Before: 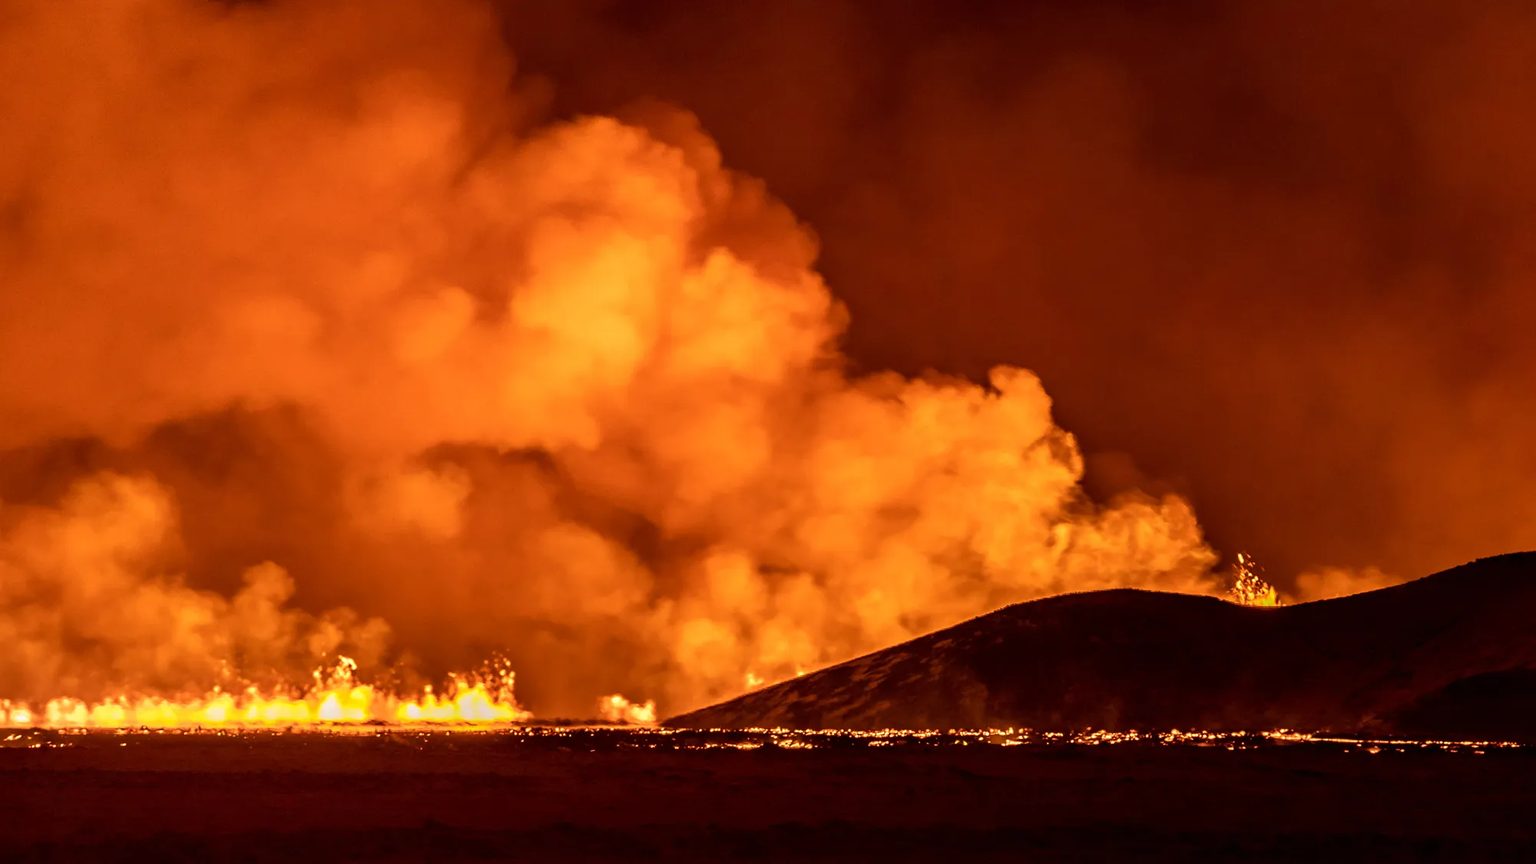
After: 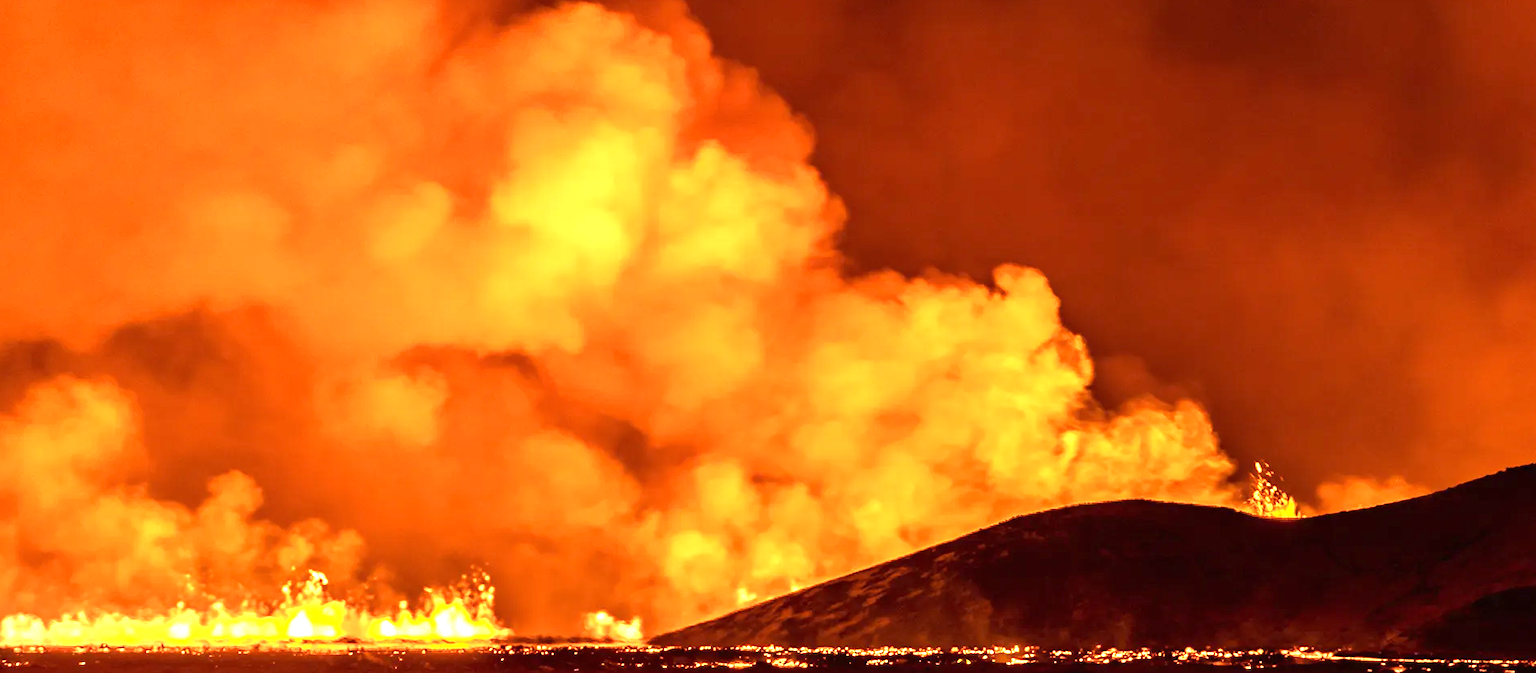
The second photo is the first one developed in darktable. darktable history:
crop and rotate: left 2.991%, top 13.302%, right 1.981%, bottom 12.636%
exposure: black level correction 0, exposure 1.173 EV, compensate exposure bias true, compensate highlight preservation false
